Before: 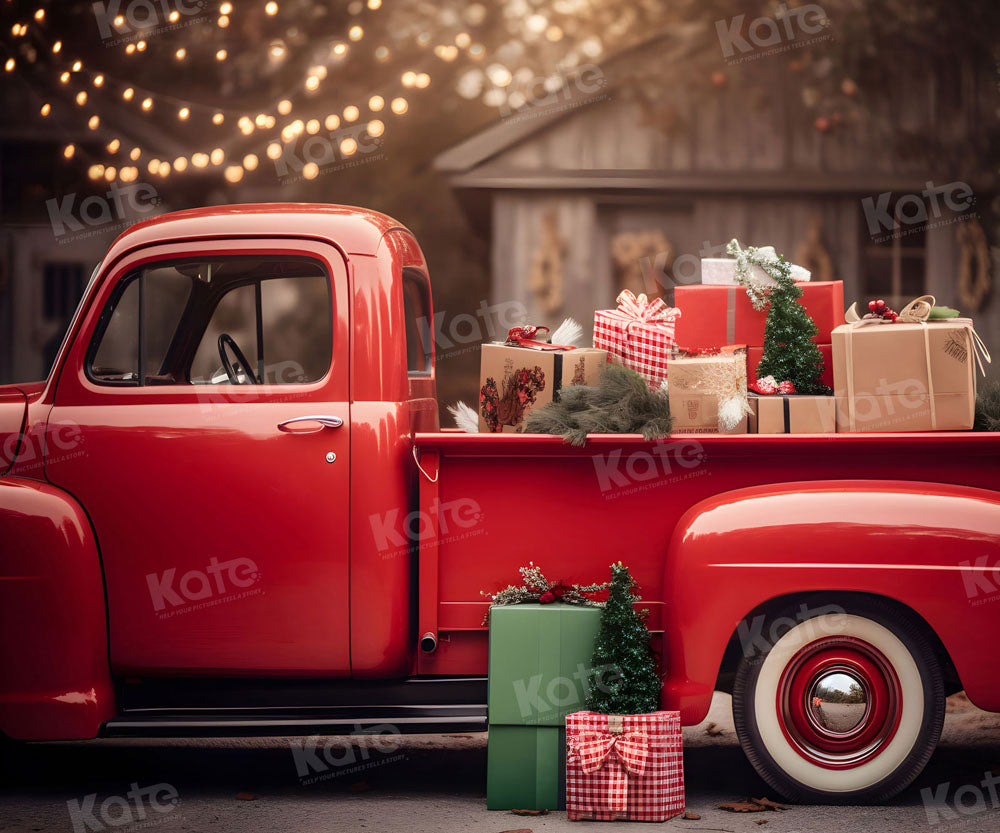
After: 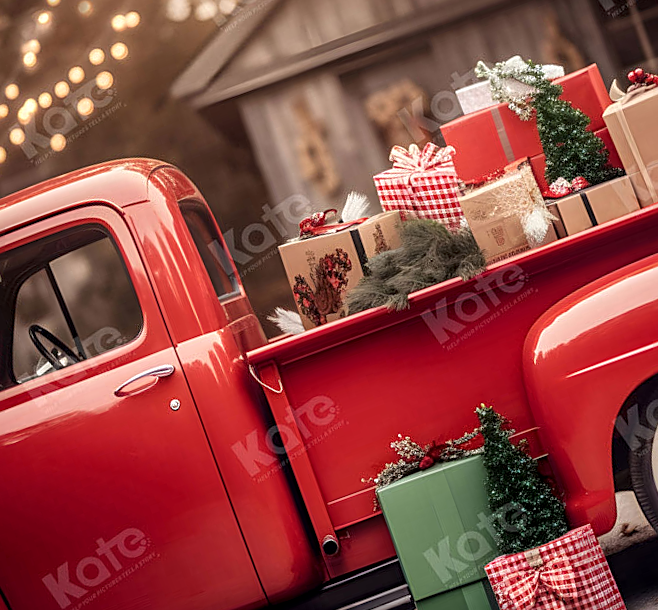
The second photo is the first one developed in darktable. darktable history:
crop and rotate: angle 20.02°, left 6.828%, right 4.248%, bottom 1.082%
sharpen: on, module defaults
local contrast: on, module defaults
